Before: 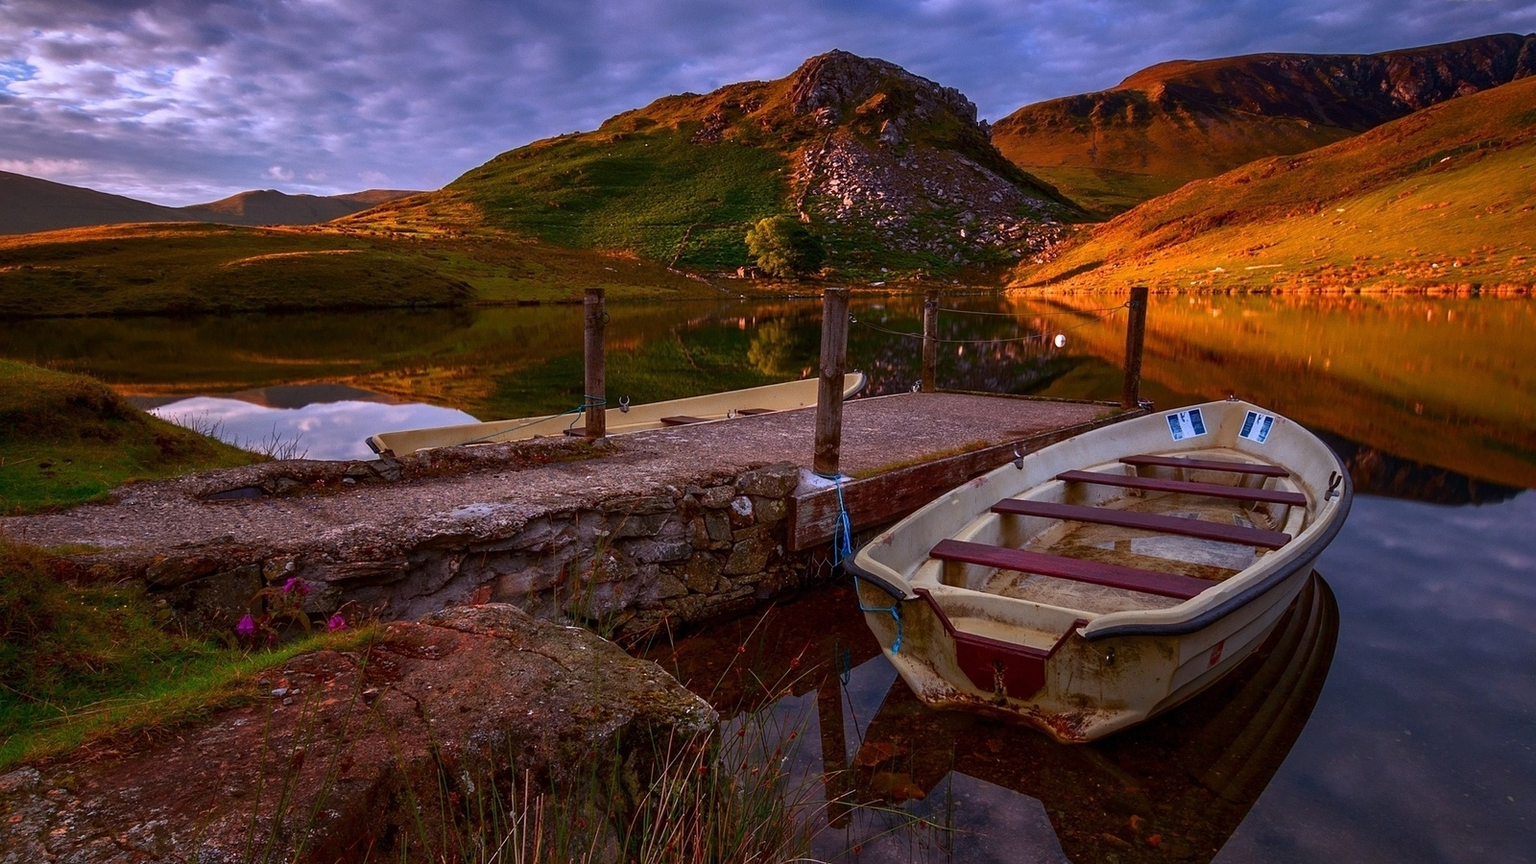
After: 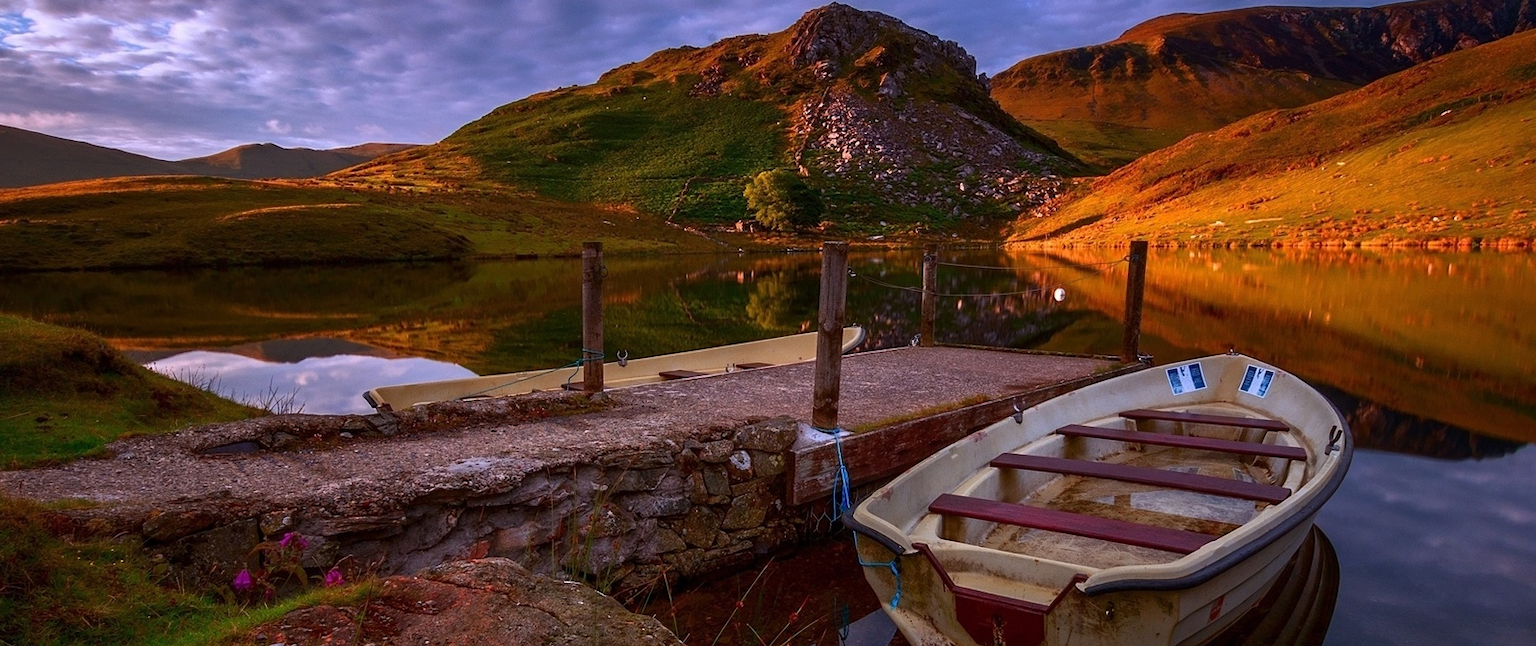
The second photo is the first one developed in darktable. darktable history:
crop: left 0.264%, top 5.483%, bottom 19.903%
